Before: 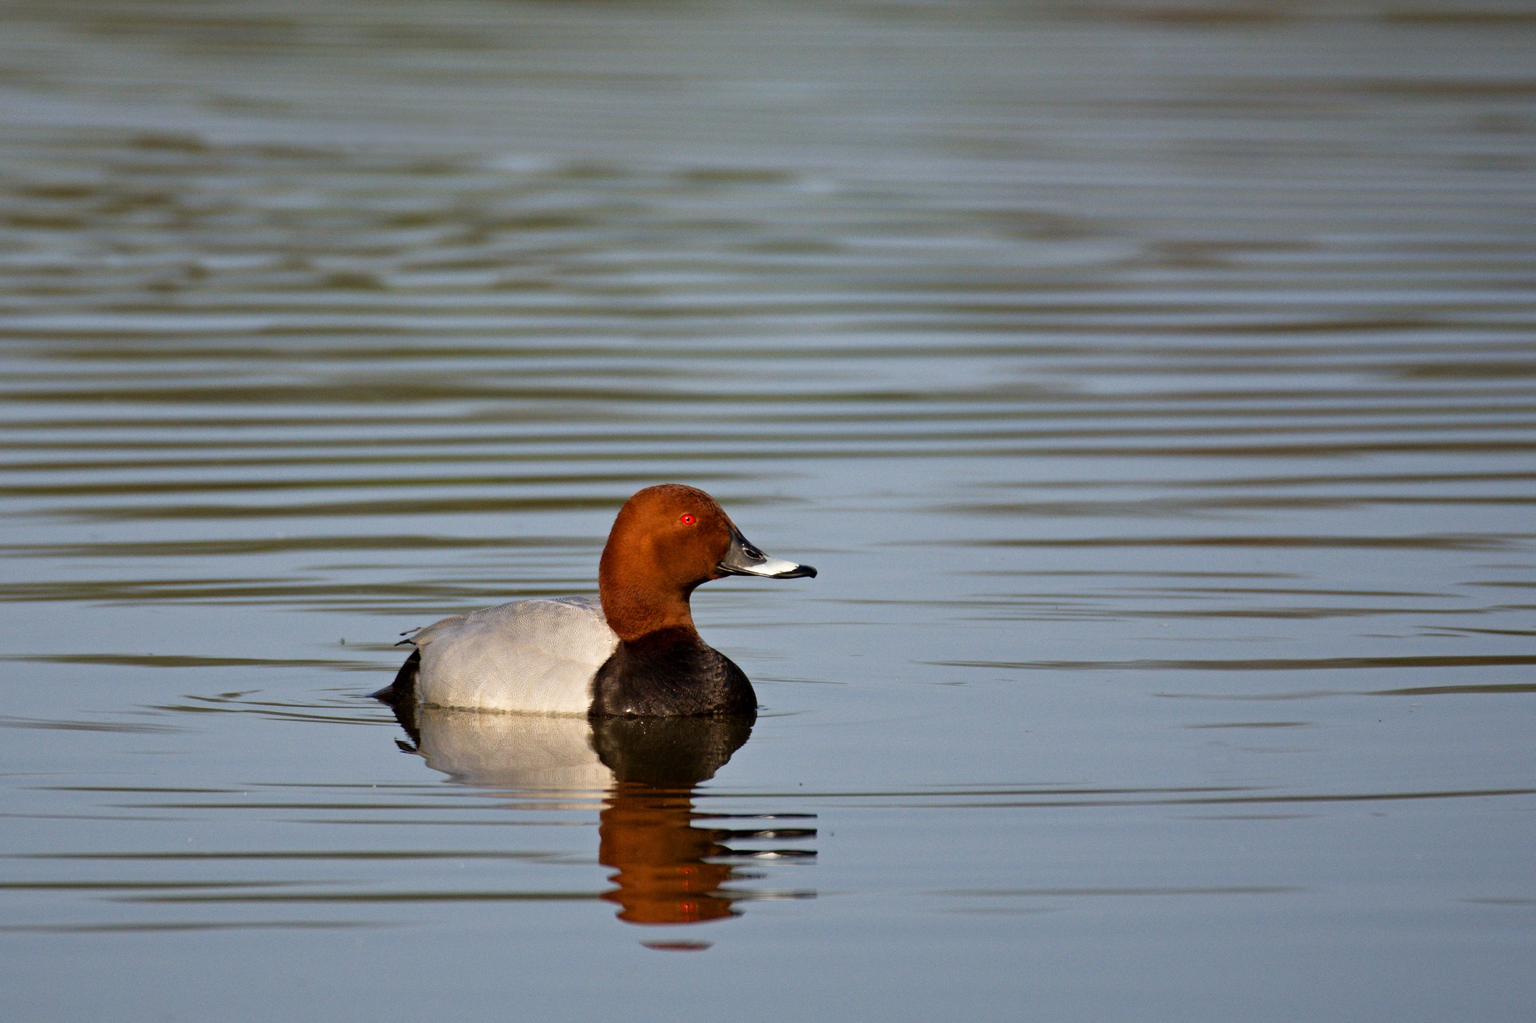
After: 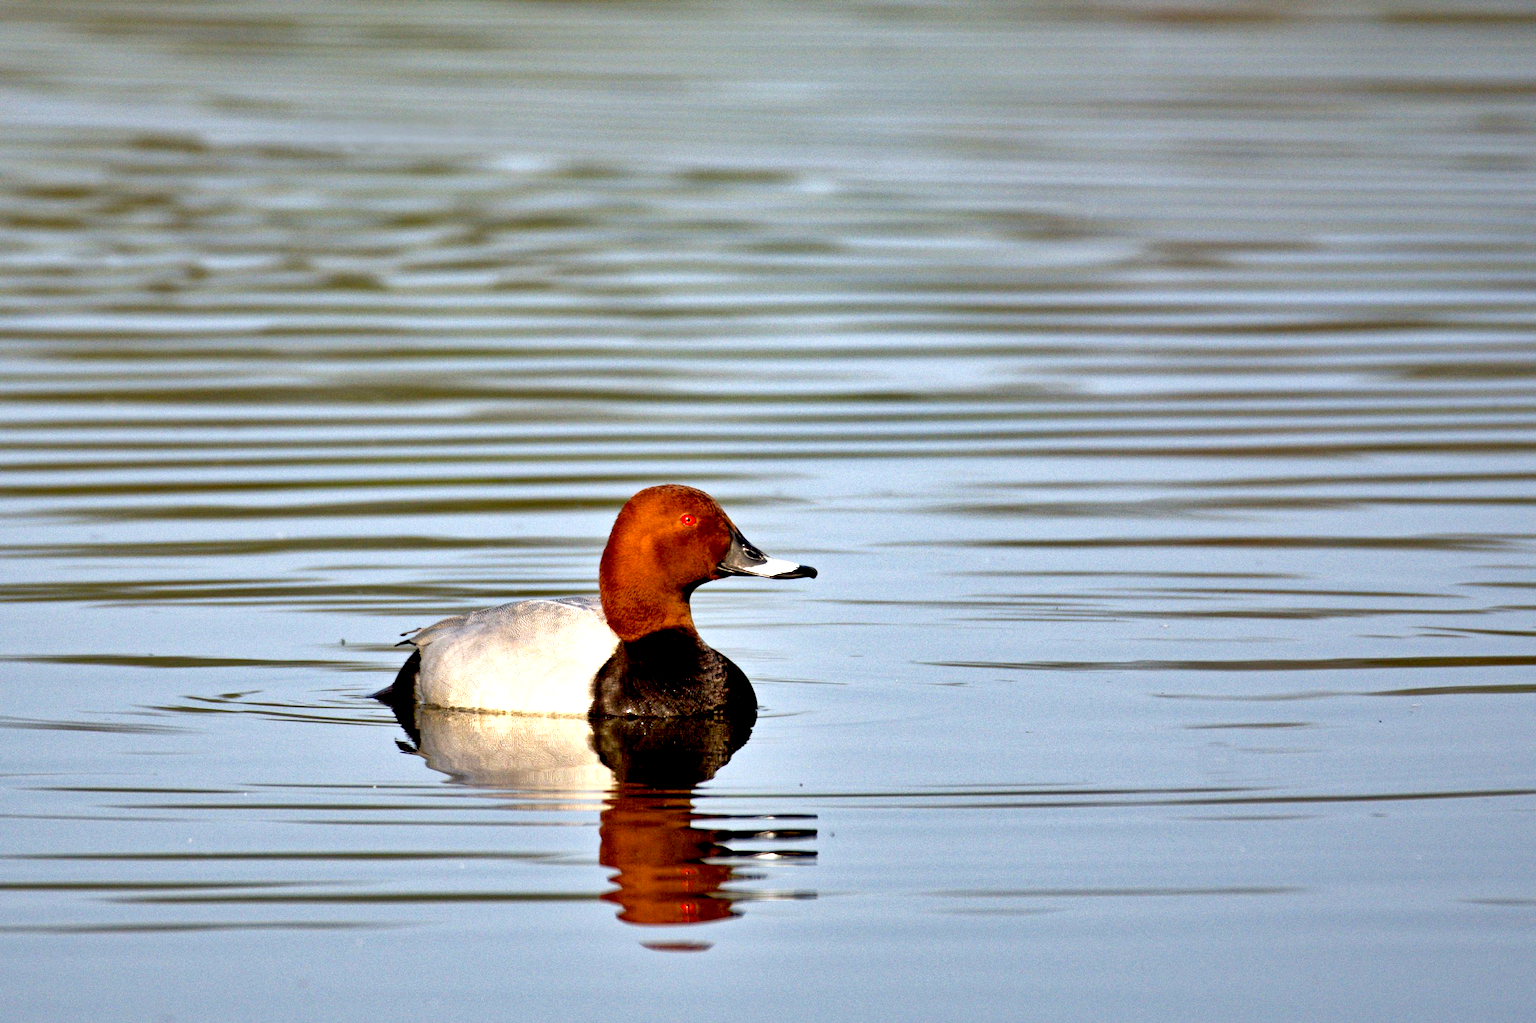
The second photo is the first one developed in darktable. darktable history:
local contrast: highlights 103%, shadows 103%, detail 119%, midtone range 0.2
shadows and highlights: shadows 22.31, highlights -48.39, soften with gaussian
exposure: black level correction 0.011, exposure 1.08 EV, compensate highlight preservation false
